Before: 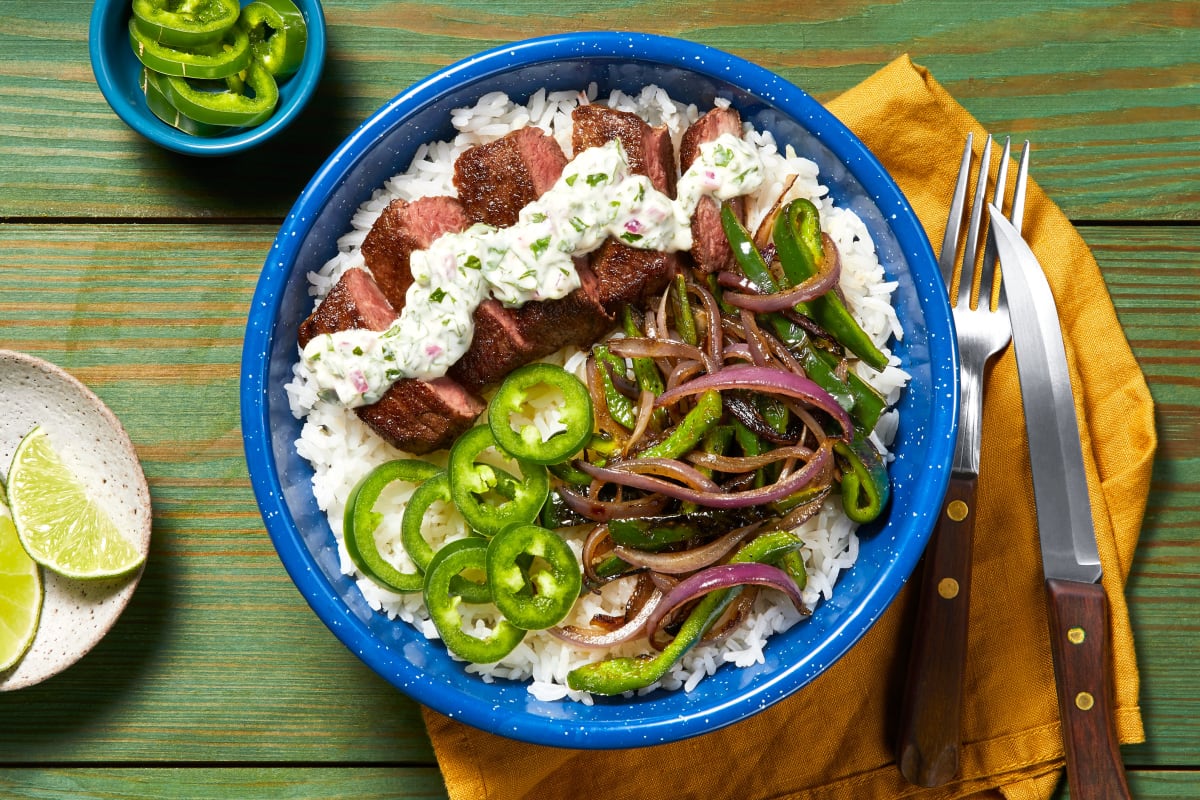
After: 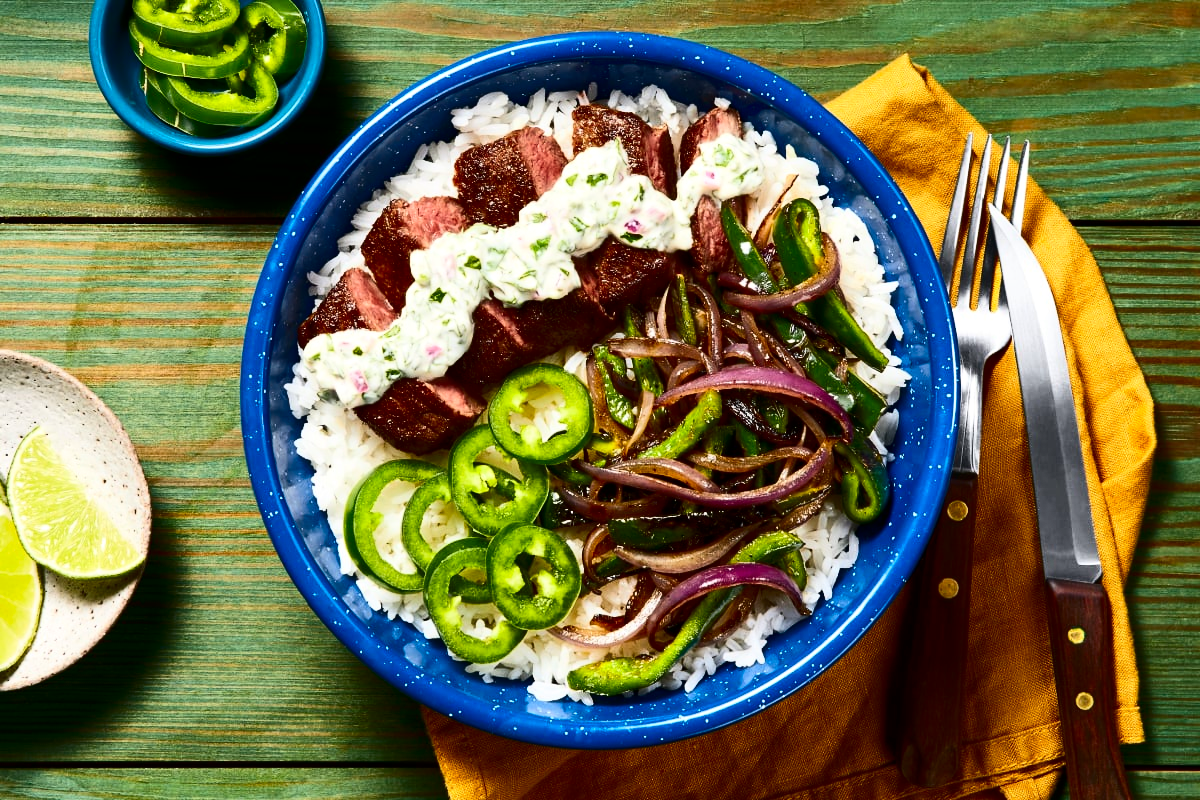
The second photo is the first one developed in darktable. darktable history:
contrast brightness saturation: contrast 0.333, brightness -0.077, saturation 0.172
tone equalizer: edges refinement/feathering 500, mask exposure compensation -1.57 EV, preserve details no
